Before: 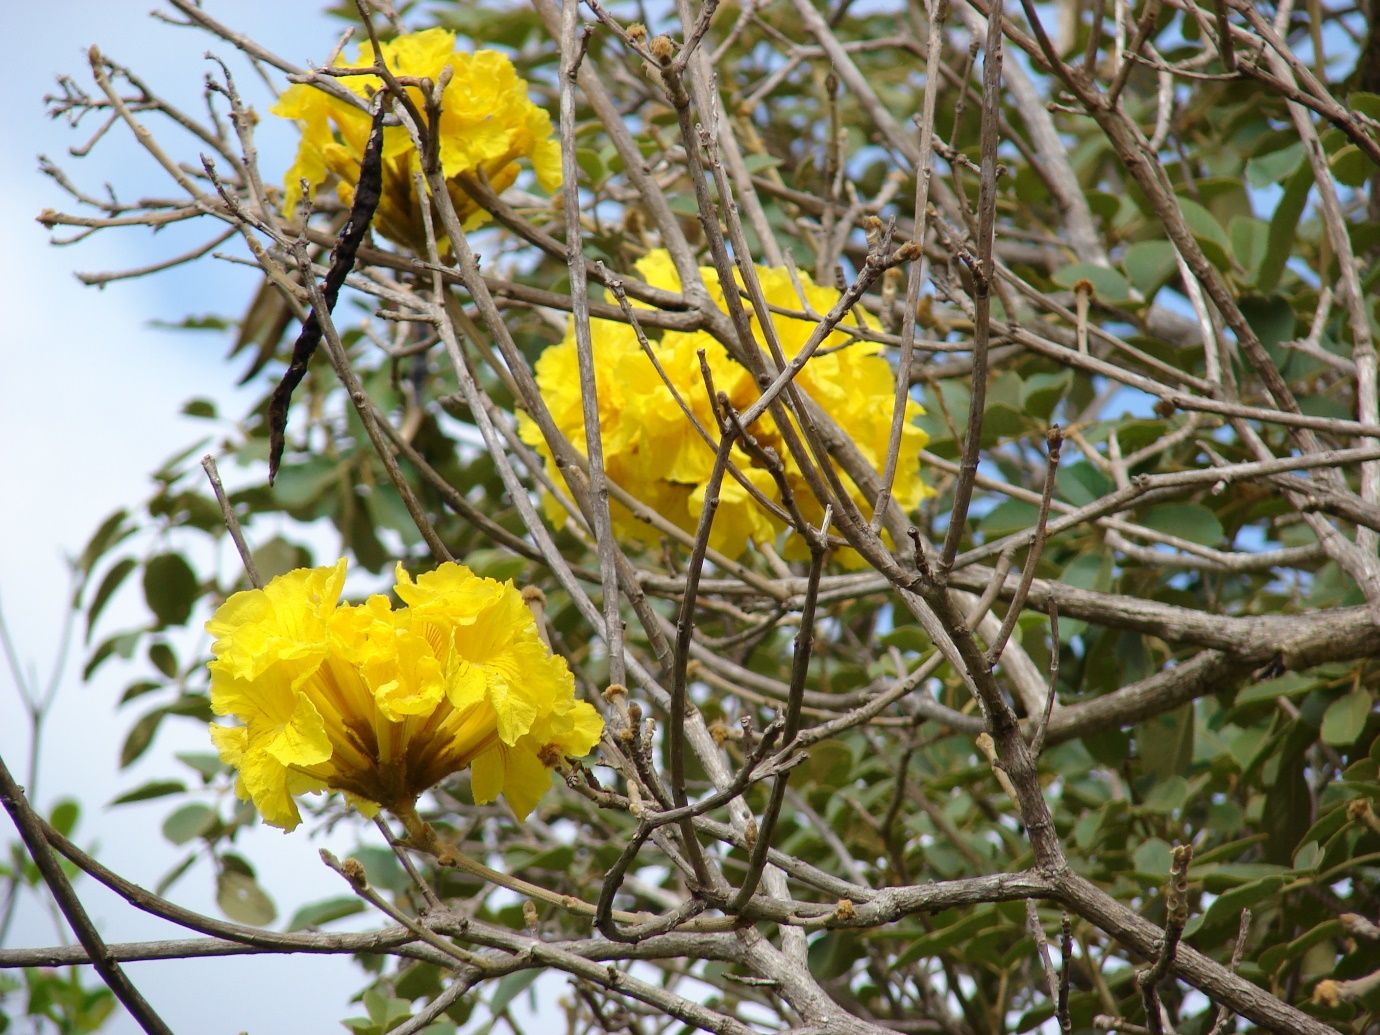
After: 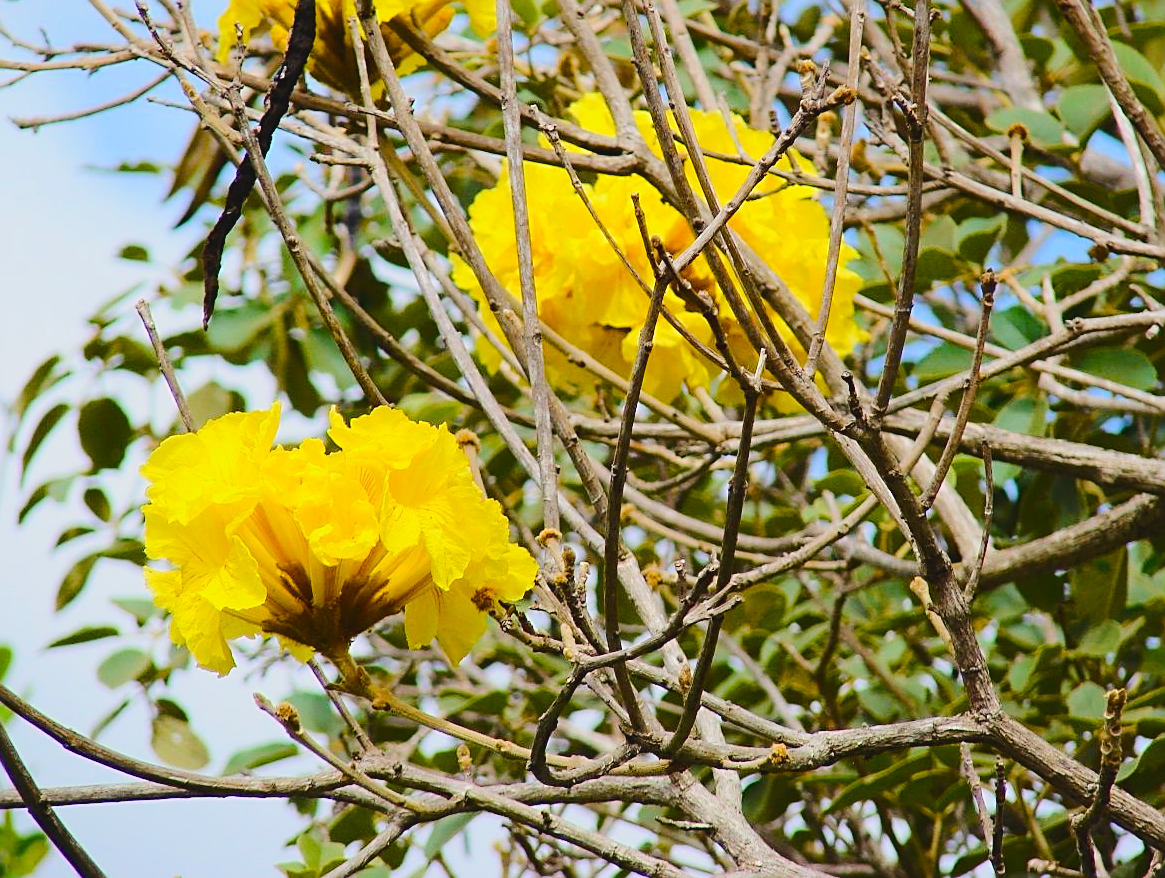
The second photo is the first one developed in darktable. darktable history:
sharpen: on, module defaults
crop and rotate: left 4.844%, top 15.151%, right 10.694%
tone equalizer: -7 EV 0.158 EV, -6 EV 0.607 EV, -5 EV 1.18 EV, -4 EV 1.3 EV, -3 EV 1.12 EV, -2 EV 0.6 EV, -1 EV 0.151 EV, edges refinement/feathering 500, mask exposure compensation -1.57 EV, preserve details no
exposure: exposure -0.931 EV, compensate highlight preservation false
color balance rgb: power › hue 329.18°, highlights gain › luminance 10.092%, global offset › luminance 0.473%, perceptual saturation grading › global saturation 20%, perceptual saturation grading › highlights -14.099%, perceptual saturation grading › shadows 50.246%, perceptual brilliance grading › mid-tones 10.635%, perceptual brilliance grading › shadows 14.789%, global vibrance 20%
